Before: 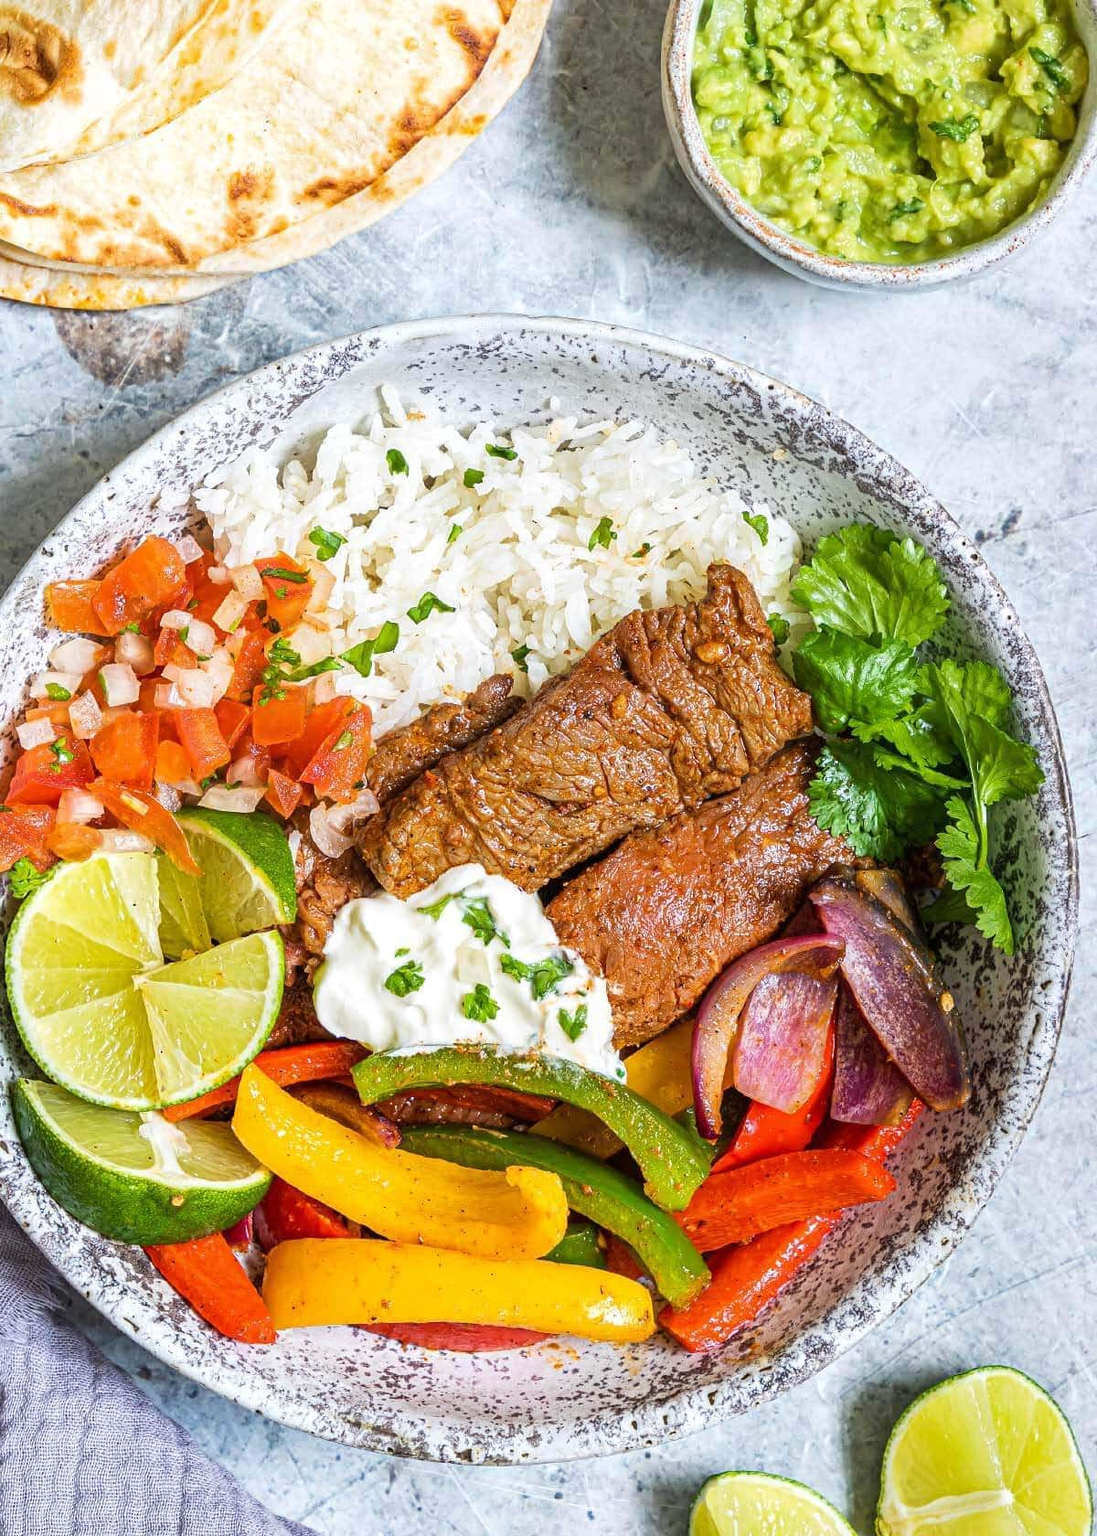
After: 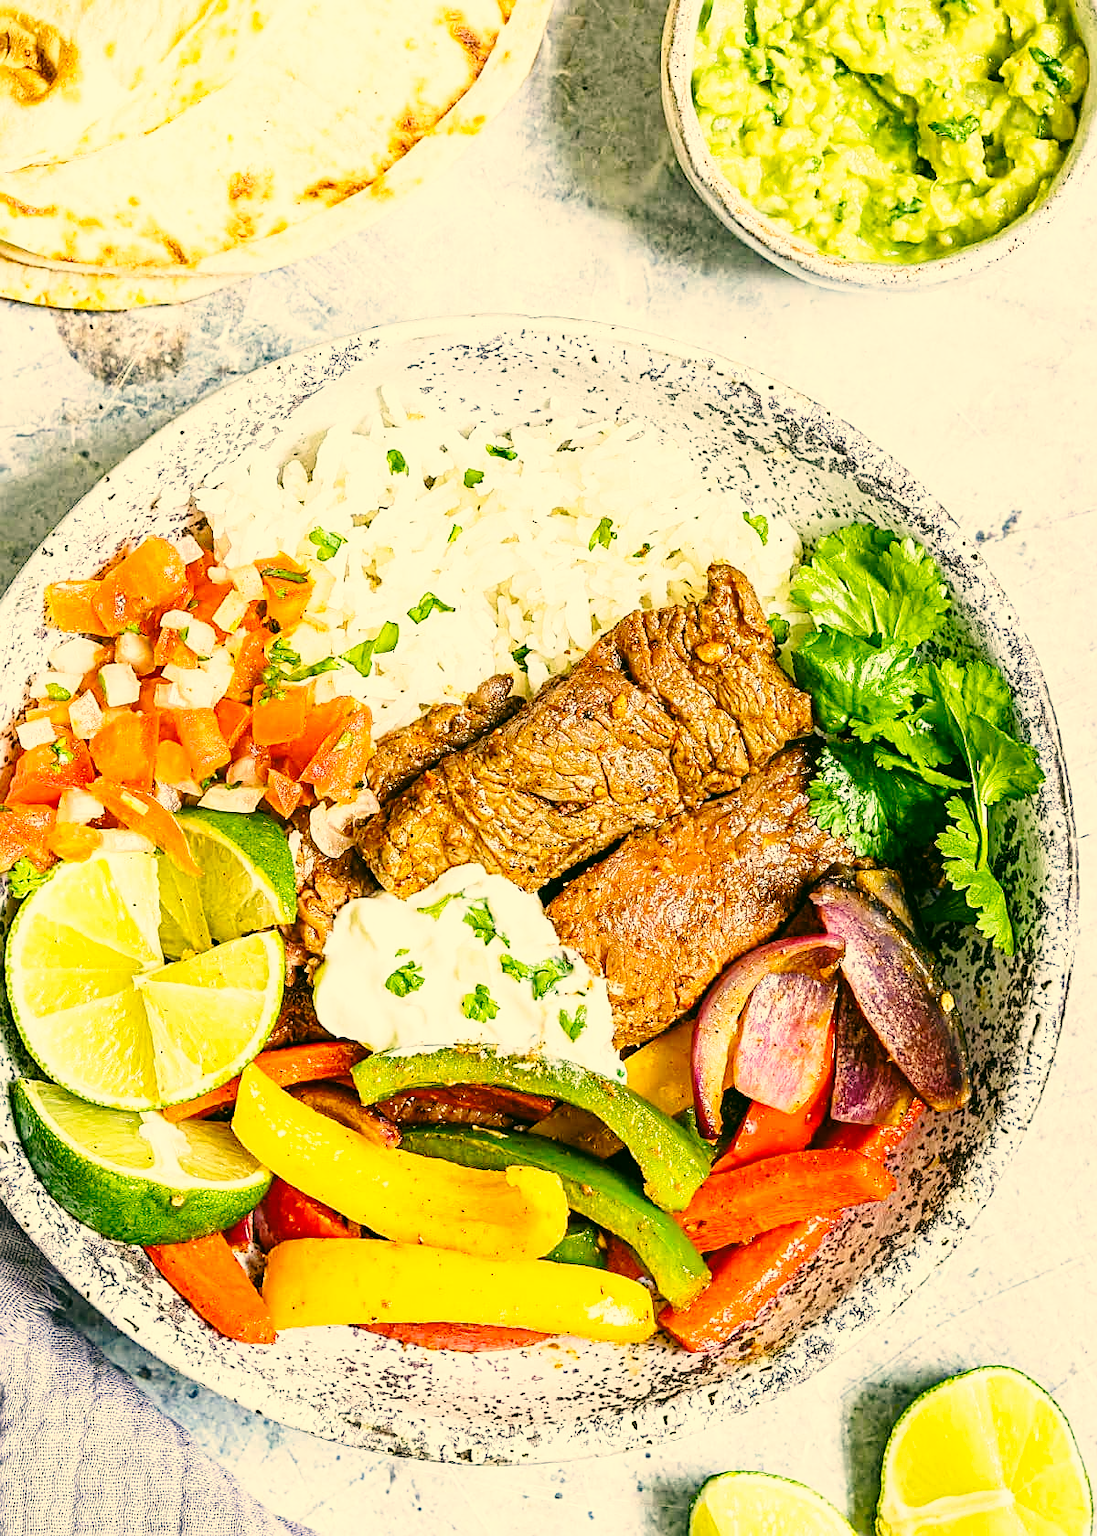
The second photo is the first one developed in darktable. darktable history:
base curve: curves: ch0 [(0, 0) (0.028, 0.03) (0.121, 0.232) (0.46, 0.748) (0.859, 0.968) (1, 1)], preserve colors none
color correction: highlights a* 5.3, highlights b* 24.26, shadows a* -15.58, shadows b* 4.02
shadows and highlights: shadows -30, highlights 30
sharpen: on, module defaults
exposure: exposure -0.05 EV
